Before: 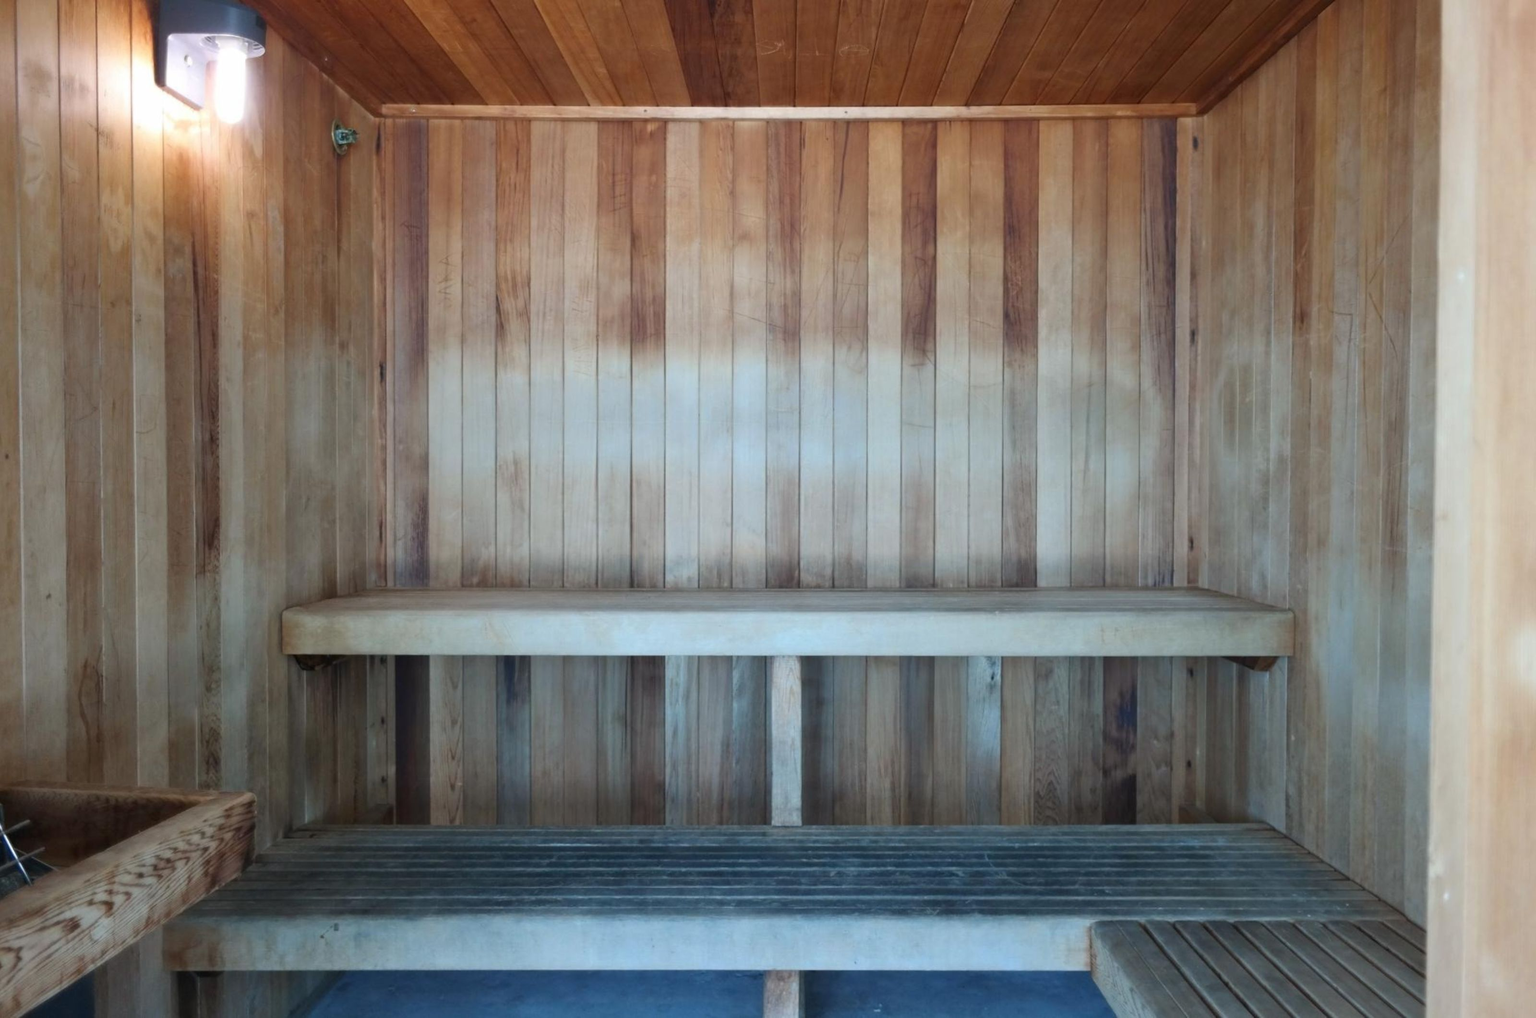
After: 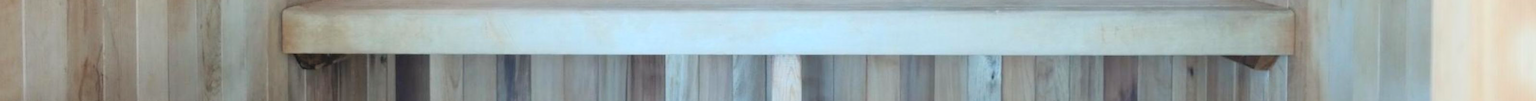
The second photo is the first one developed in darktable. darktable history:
contrast brightness saturation: contrast 0.1, brightness 0.3, saturation 0.14
crop and rotate: top 59.084%, bottom 30.916%
